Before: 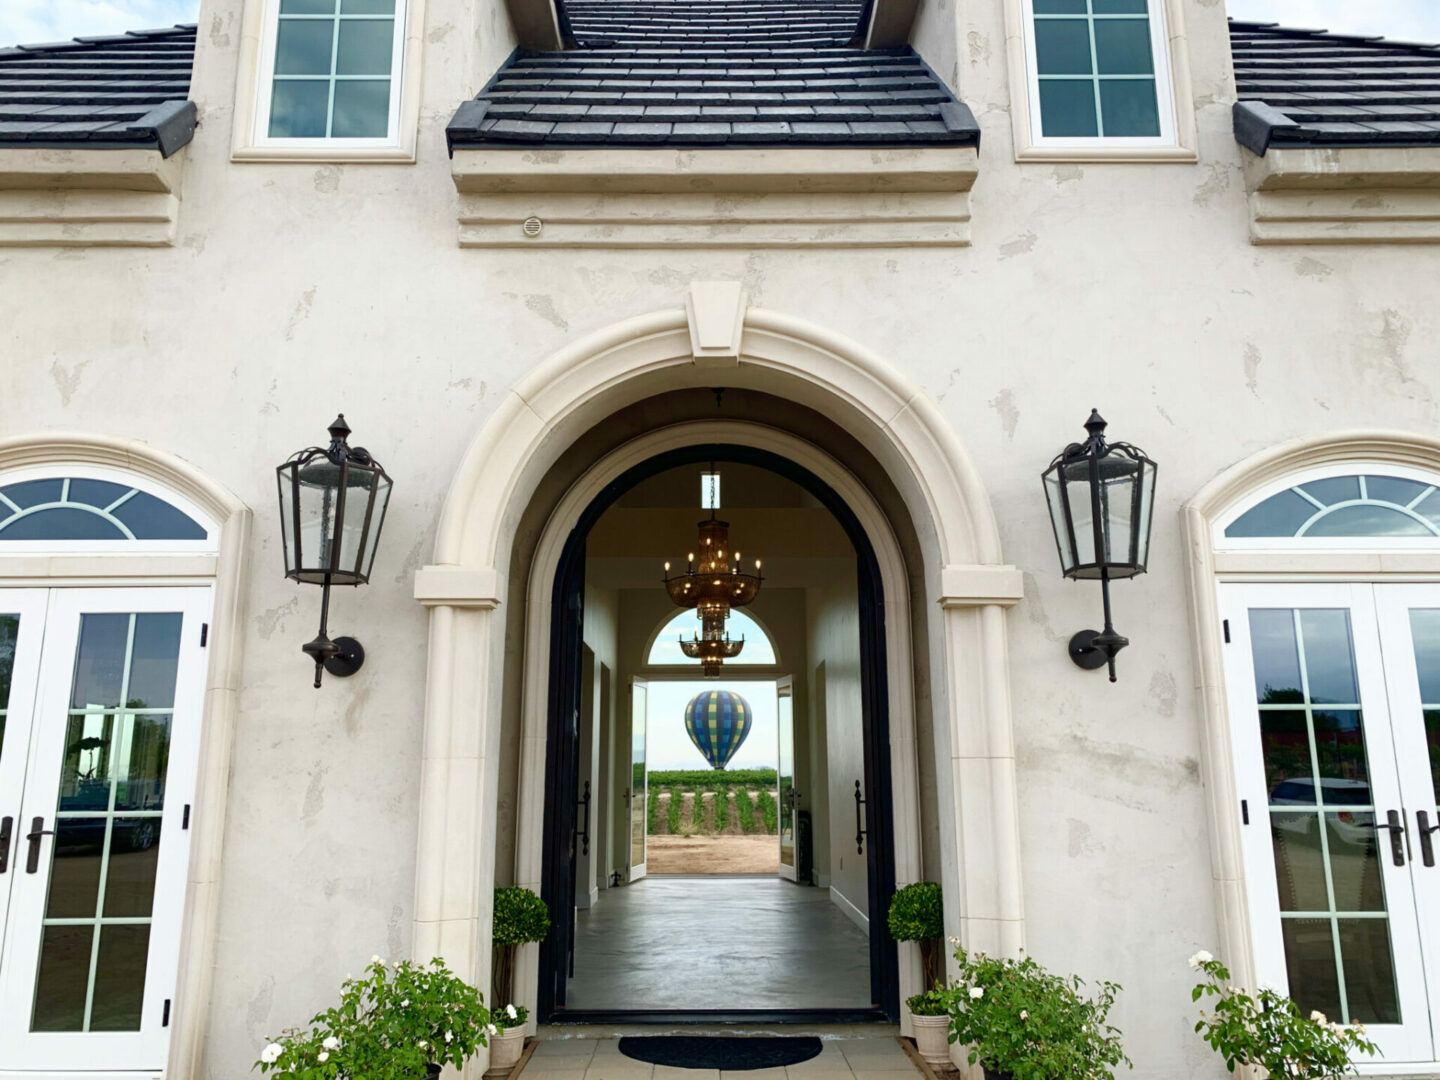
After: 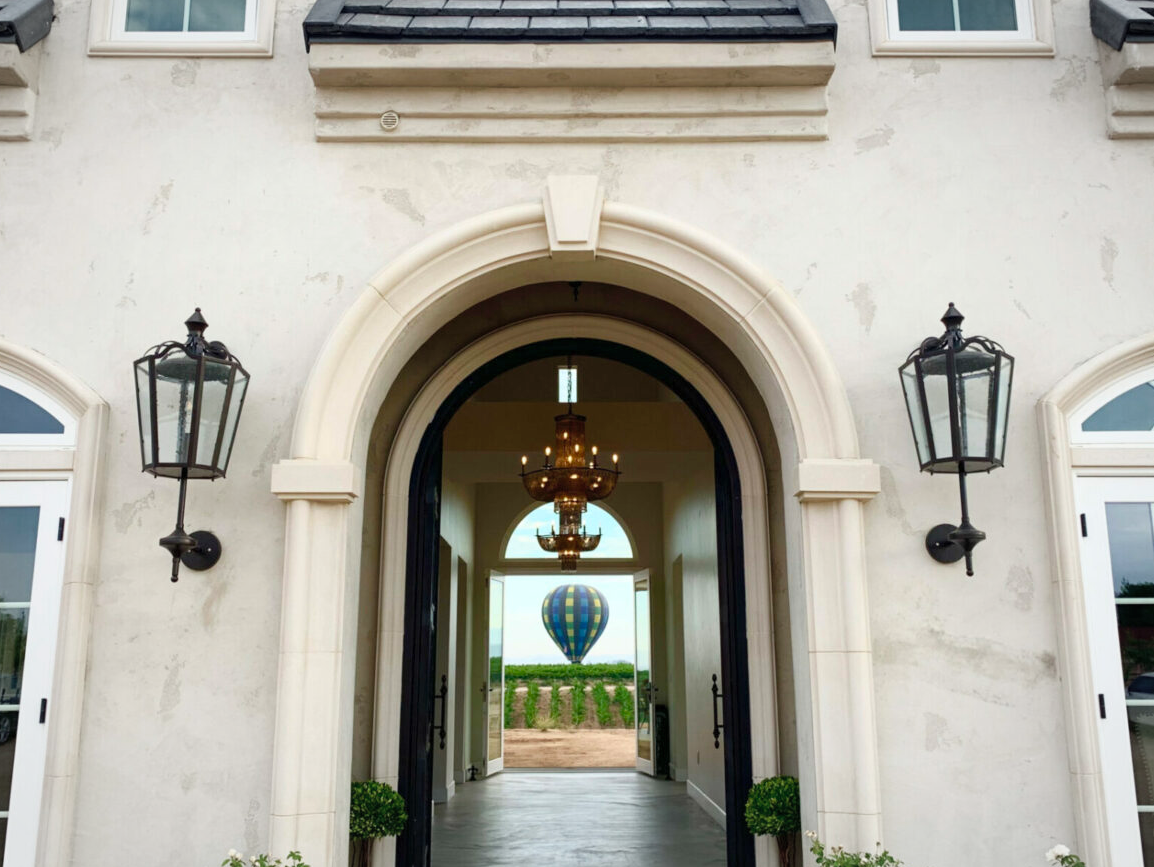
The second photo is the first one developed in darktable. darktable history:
crop and rotate: left 9.98%, top 9.906%, right 9.864%, bottom 9.755%
contrast brightness saturation: contrast 0.053, brightness 0.062, saturation 0.01
vignetting: fall-off start 67.7%, fall-off radius 66.95%, brightness -0.161, automatic ratio true
